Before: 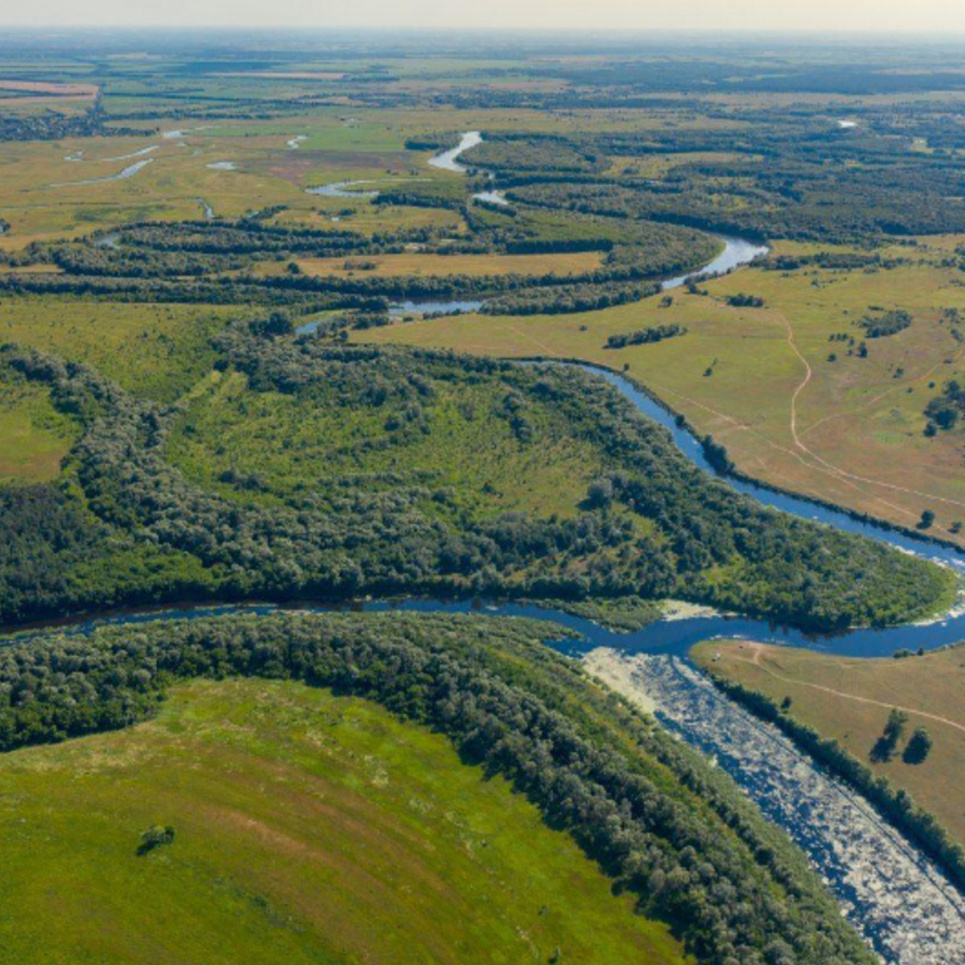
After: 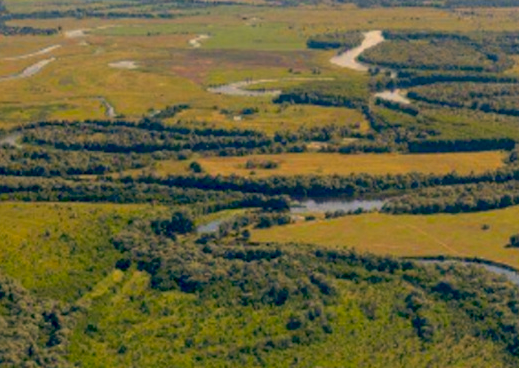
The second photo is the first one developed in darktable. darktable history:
exposure: black level correction 0.017, exposure -0.007 EV, compensate highlight preservation false
color correction: highlights a* 14.96, highlights b* 31.12
crop: left 10.24%, top 10.489%, right 35.963%, bottom 51.283%
